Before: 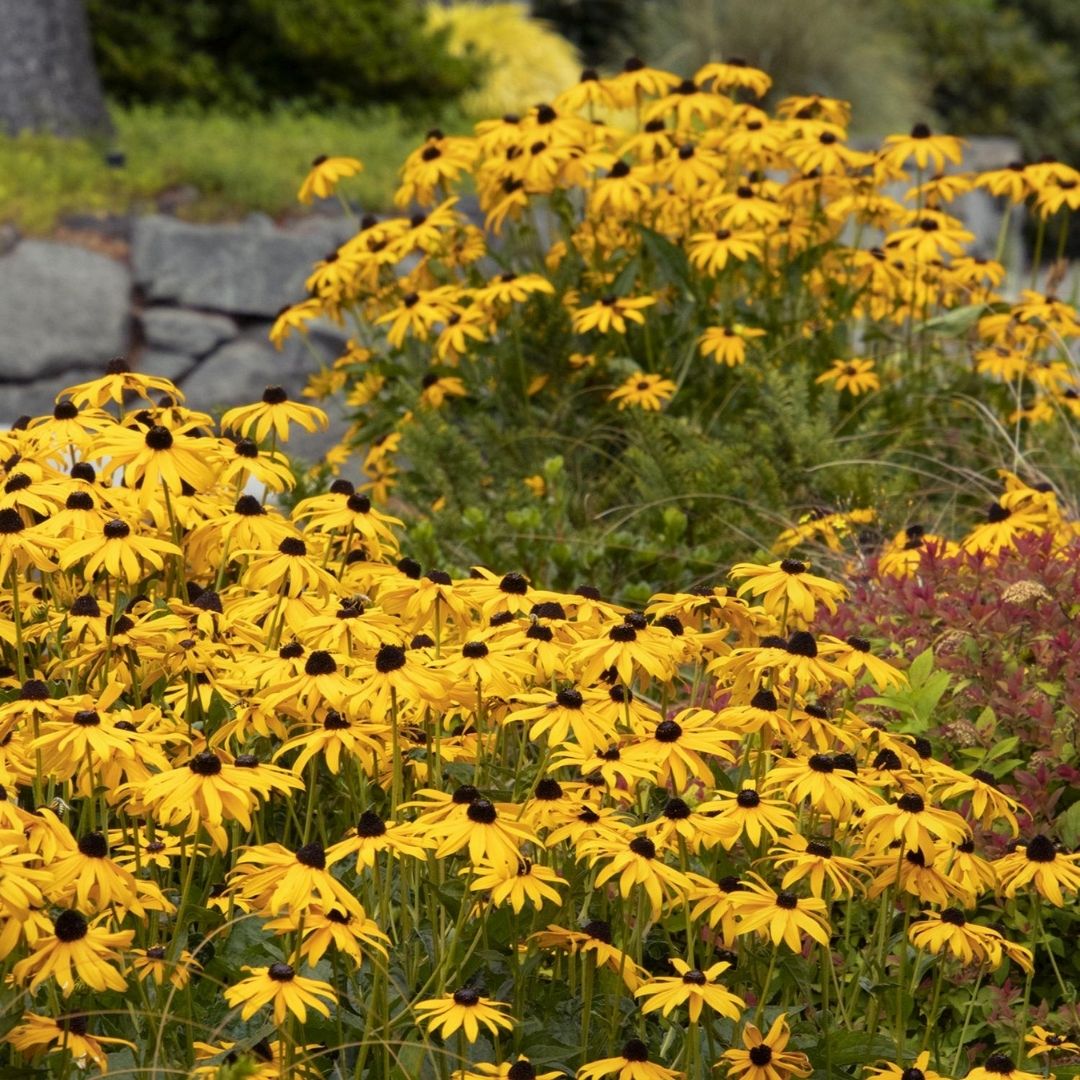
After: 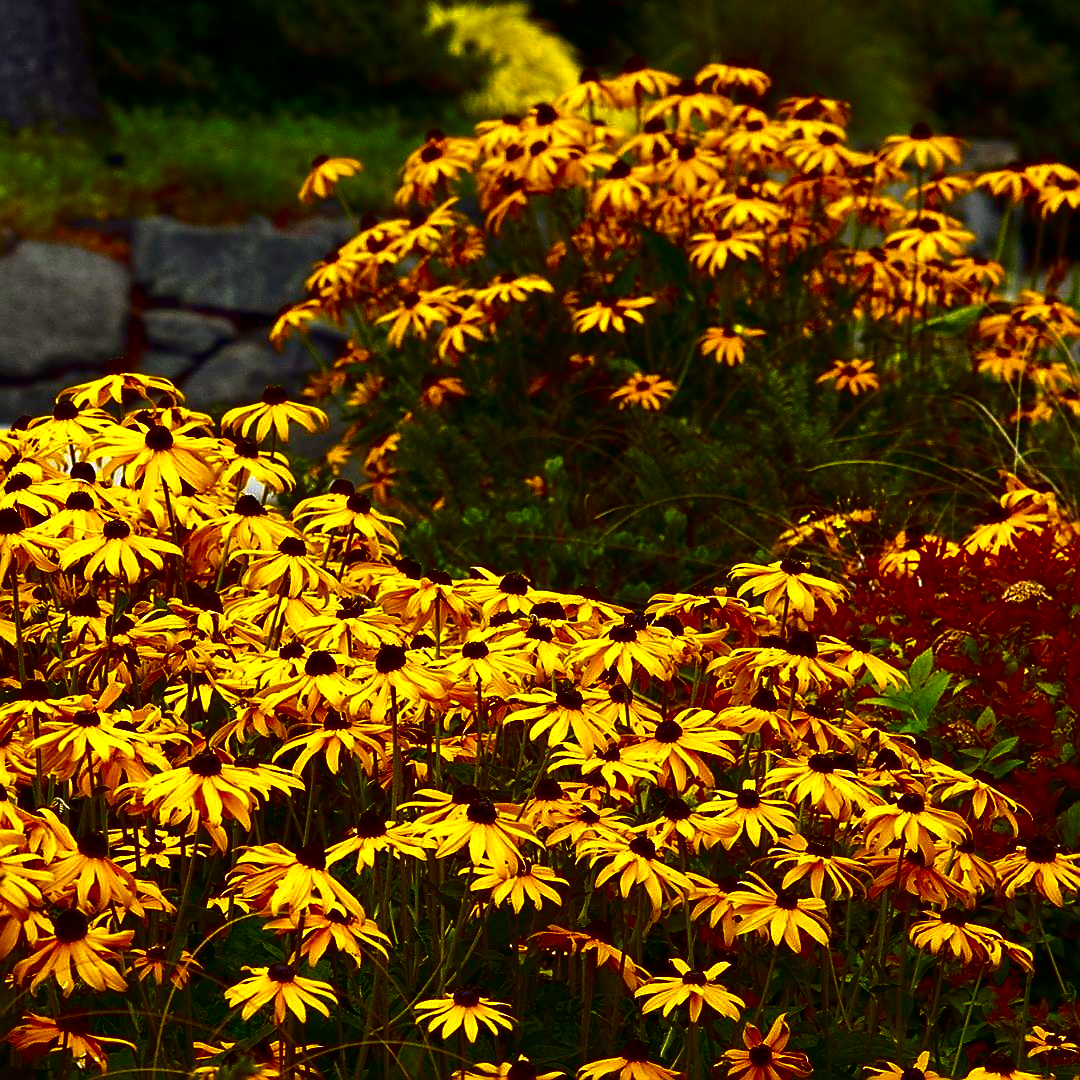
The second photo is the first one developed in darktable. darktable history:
sharpen: radius 1.351, amount 1.26, threshold 0.637
color correction: highlights a* -0.145, highlights b* 0.108
exposure: black level correction 0, exposure 0.498 EV, compensate highlight preservation false
contrast brightness saturation: brightness -0.988, saturation 0.983
